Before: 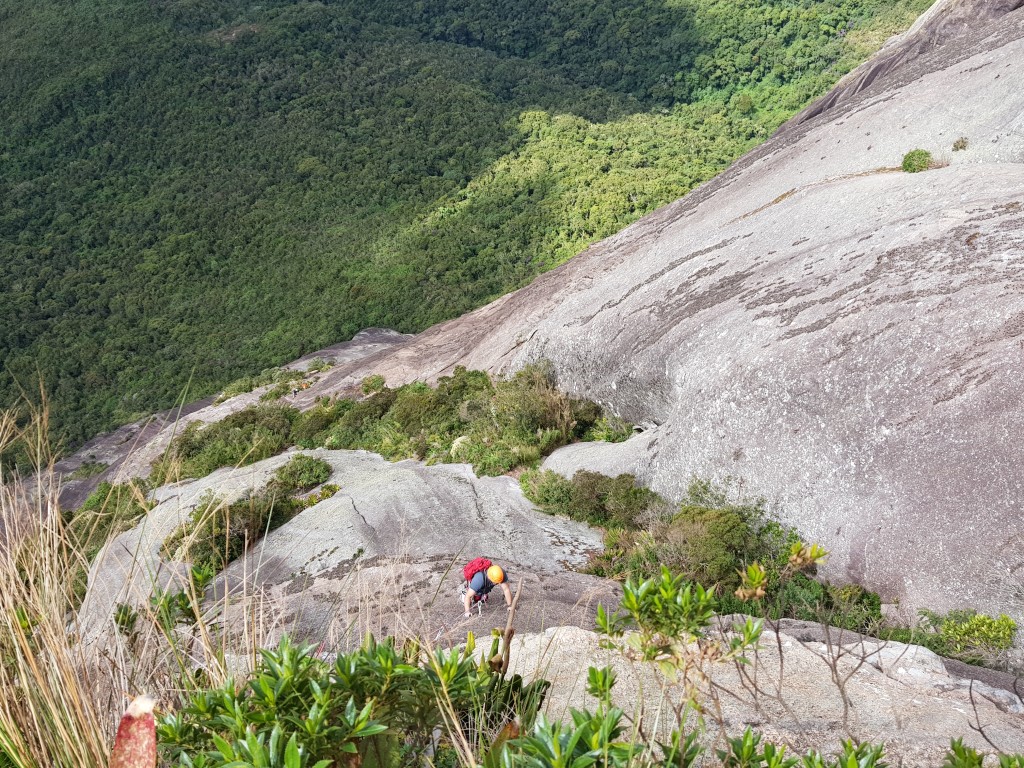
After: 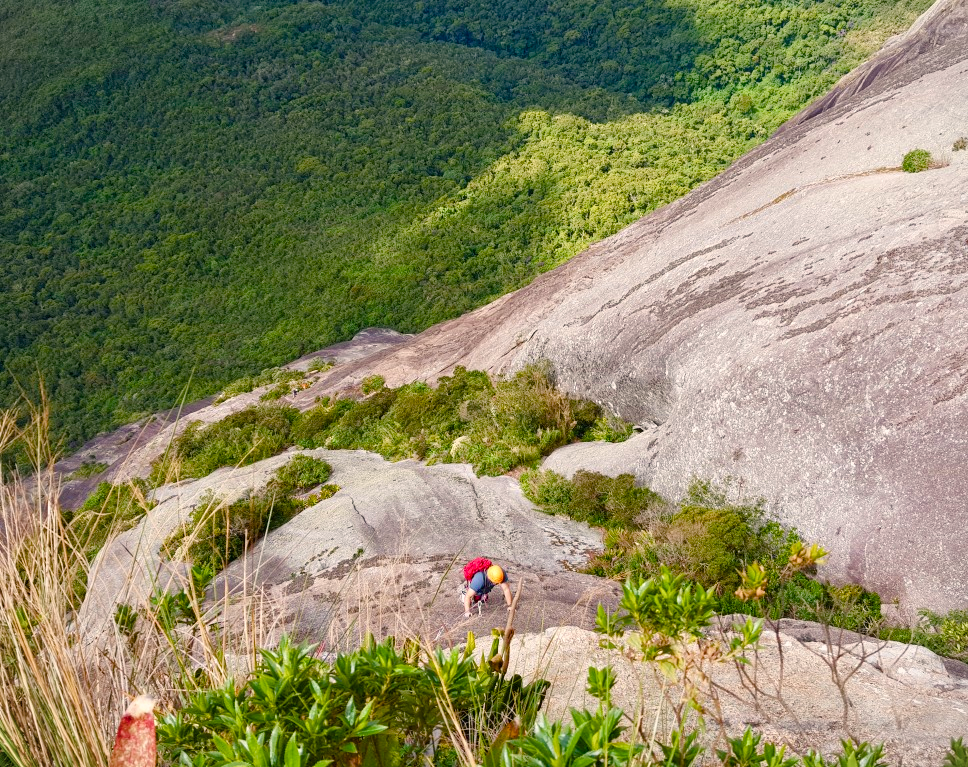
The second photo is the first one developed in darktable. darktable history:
color balance rgb: highlights gain › chroma 2.987%, highlights gain › hue 60.13°, linear chroma grading › global chroma 14.539%, perceptual saturation grading › global saturation 25.609%, perceptual saturation grading › highlights -50.159%, perceptual saturation grading › shadows 30.387%, global vibrance 43.045%
vignetting: fall-off radius 92.72%, brightness -0.195, dithering 8-bit output
crop and rotate: left 0%, right 5.392%
